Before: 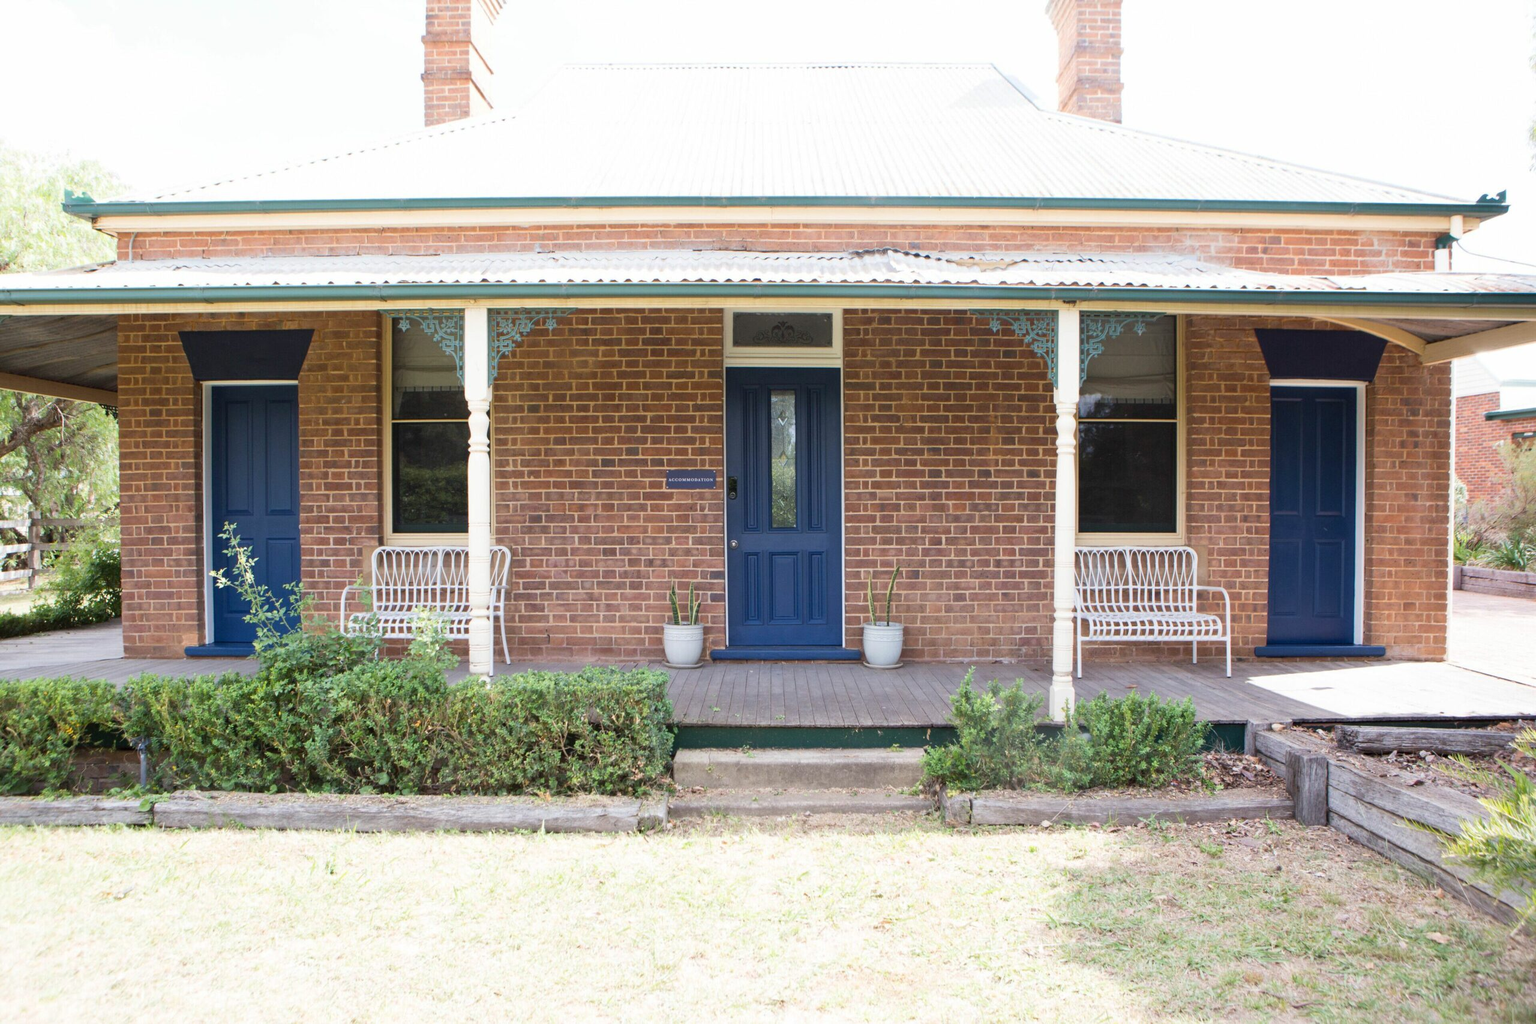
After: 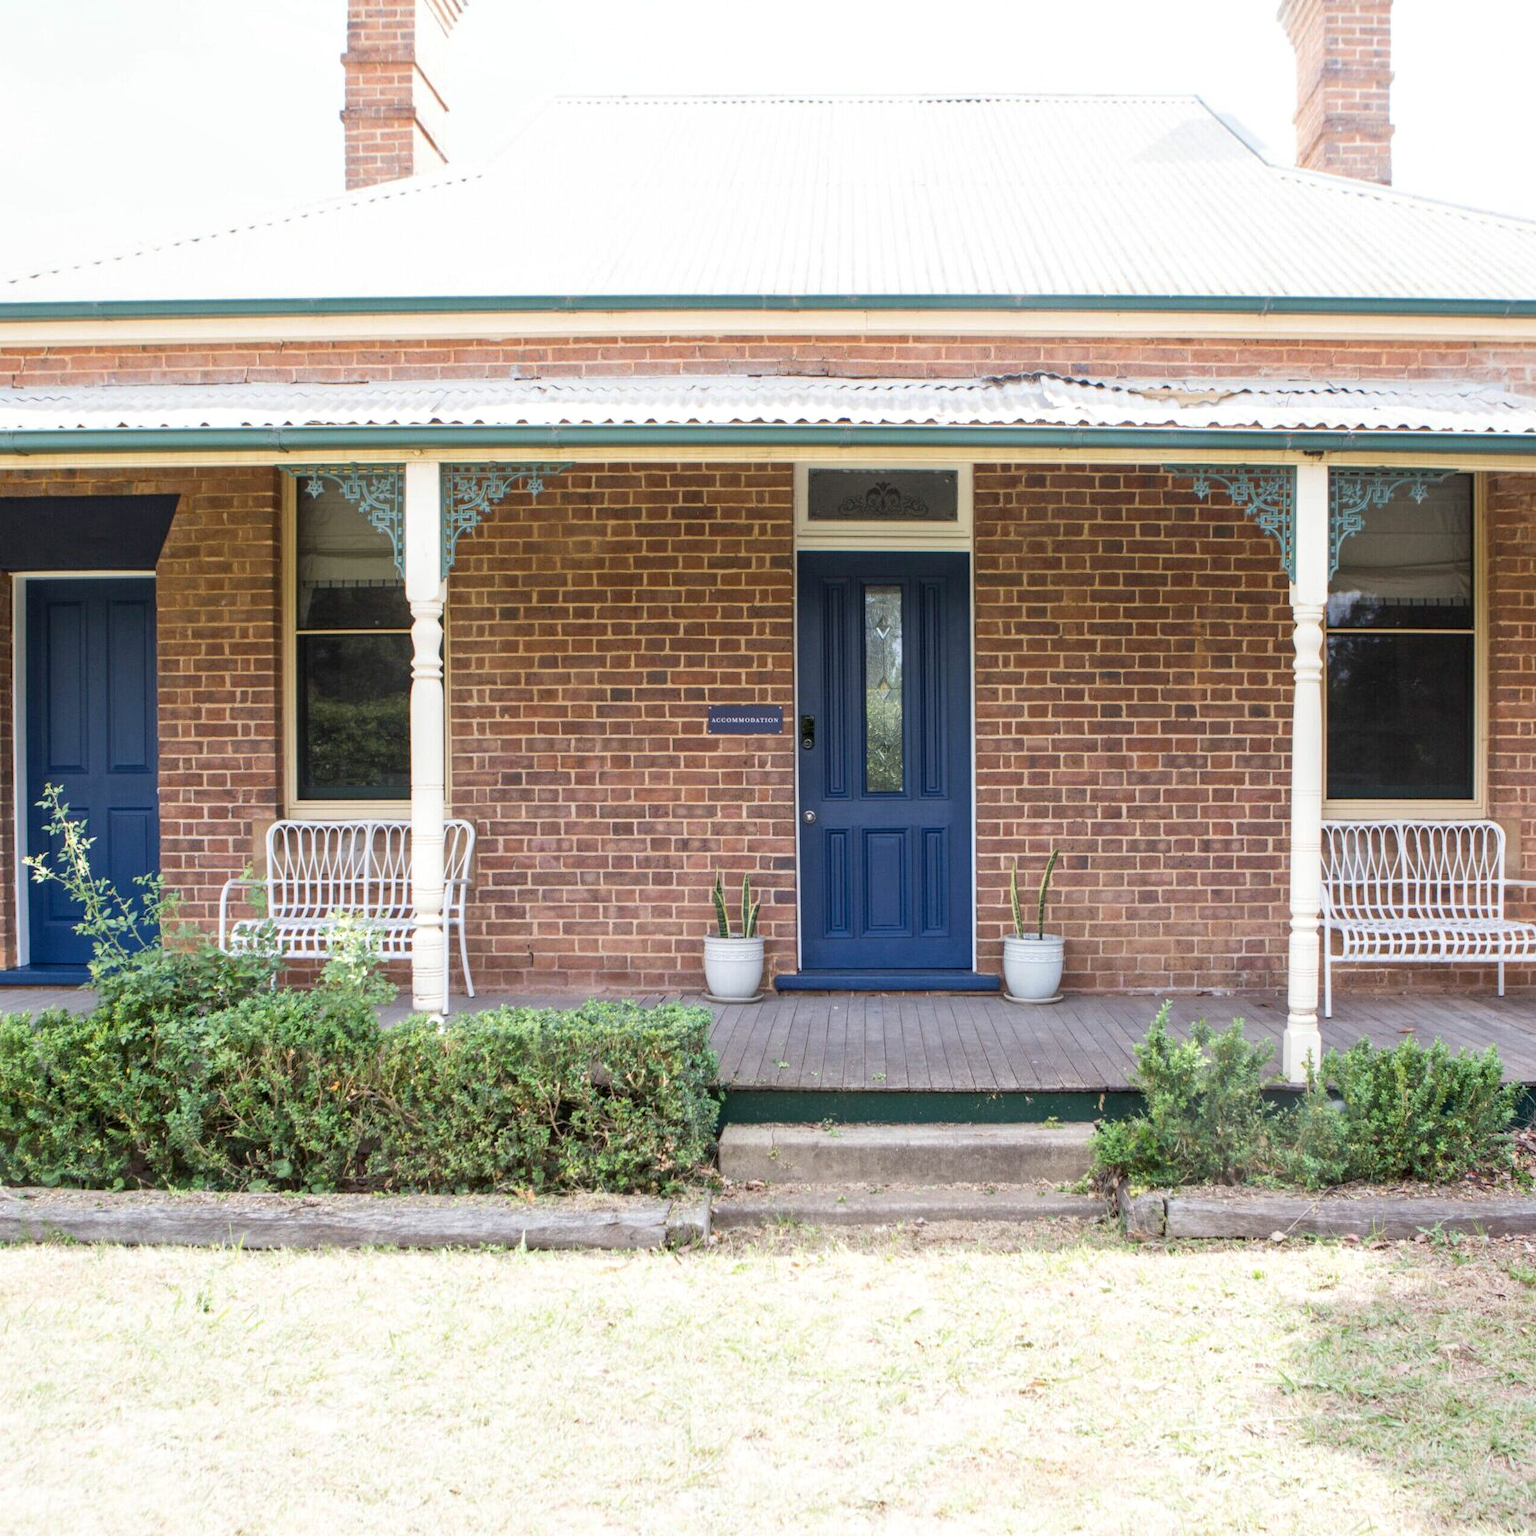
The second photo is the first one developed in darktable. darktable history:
crop and rotate: left 12.673%, right 20.66%
local contrast: on, module defaults
